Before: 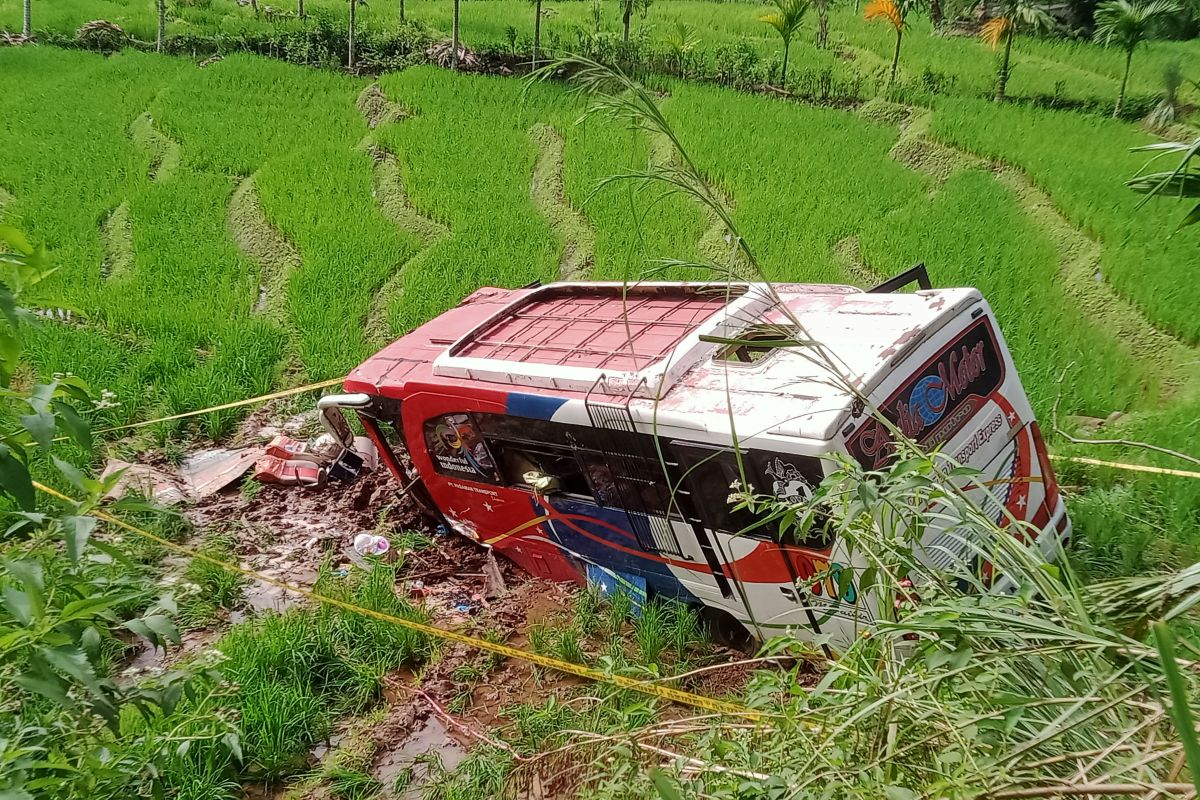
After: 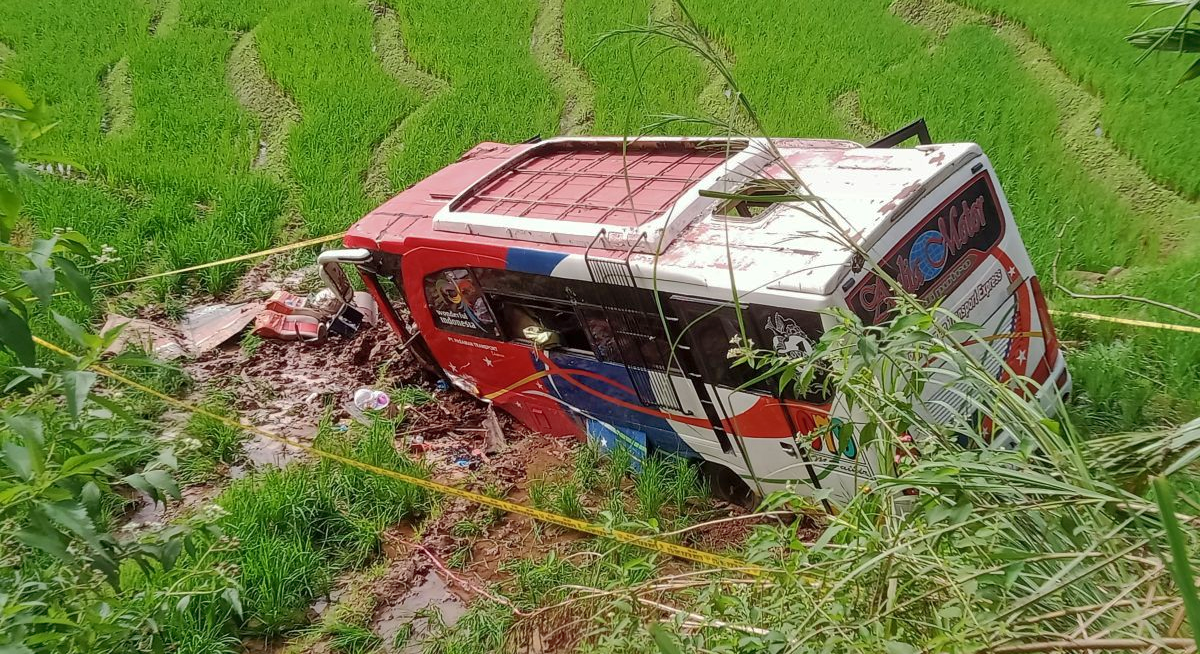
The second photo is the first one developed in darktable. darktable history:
tone curve: curves: ch0 [(0, 0) (0.003, 0.003) (0.011, 0.011) (0.025, 0.025) (0.044, 0.044) (0.069, 0.069) (0.1, 0.099) (0.136, 0.135) (0.177, 0.176) (0.224, 0.223) (0.277, 0.275) (0.335, 0.333) (0.399, 0.396) (0.468, 0.465) (0.543, 0.545) (0.623, 0.625) (0.709, 0.71) (0.801, 0.801) (0.898, 0.898) (1, 1)], color space Lab, independent channels, preserve colors none
shadows and highlights: on, module defaults
crop and rotate: top 18.129%
